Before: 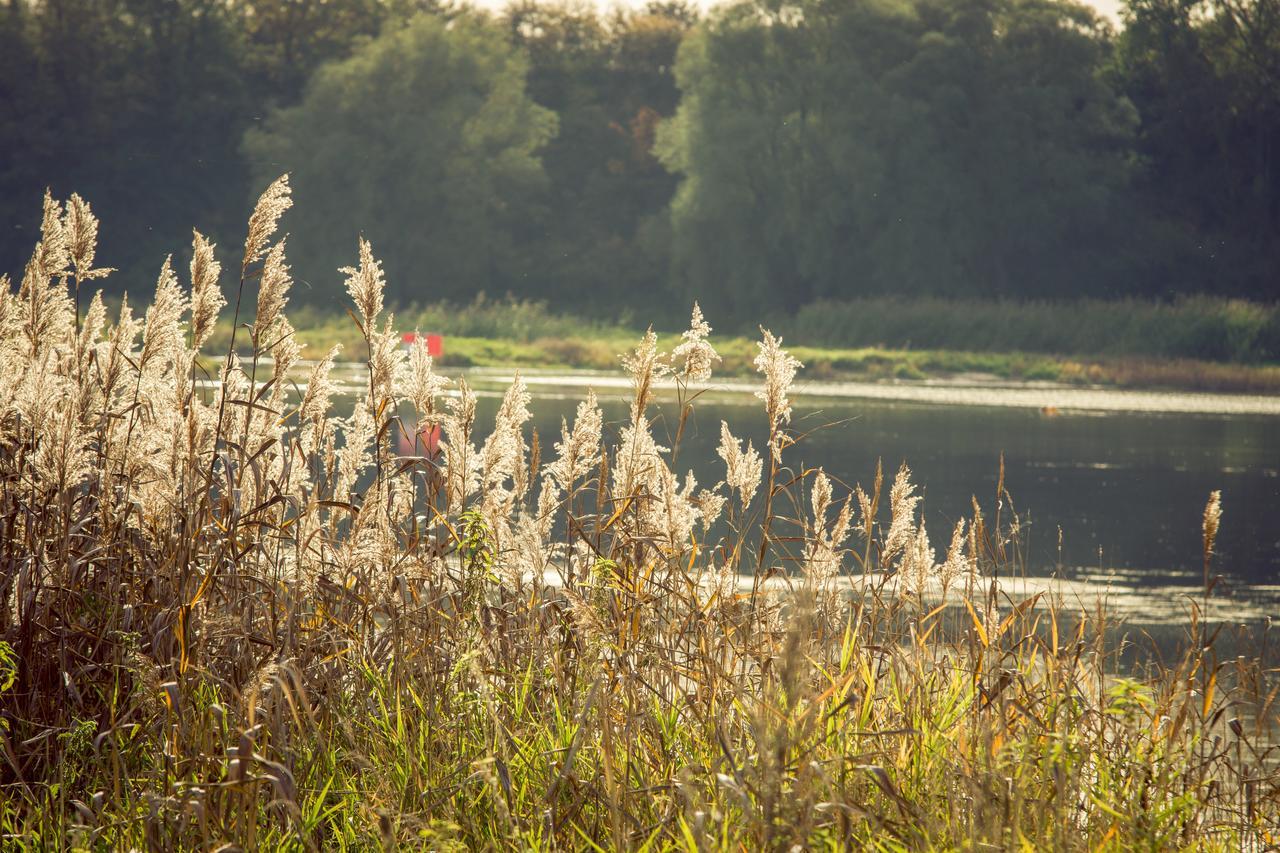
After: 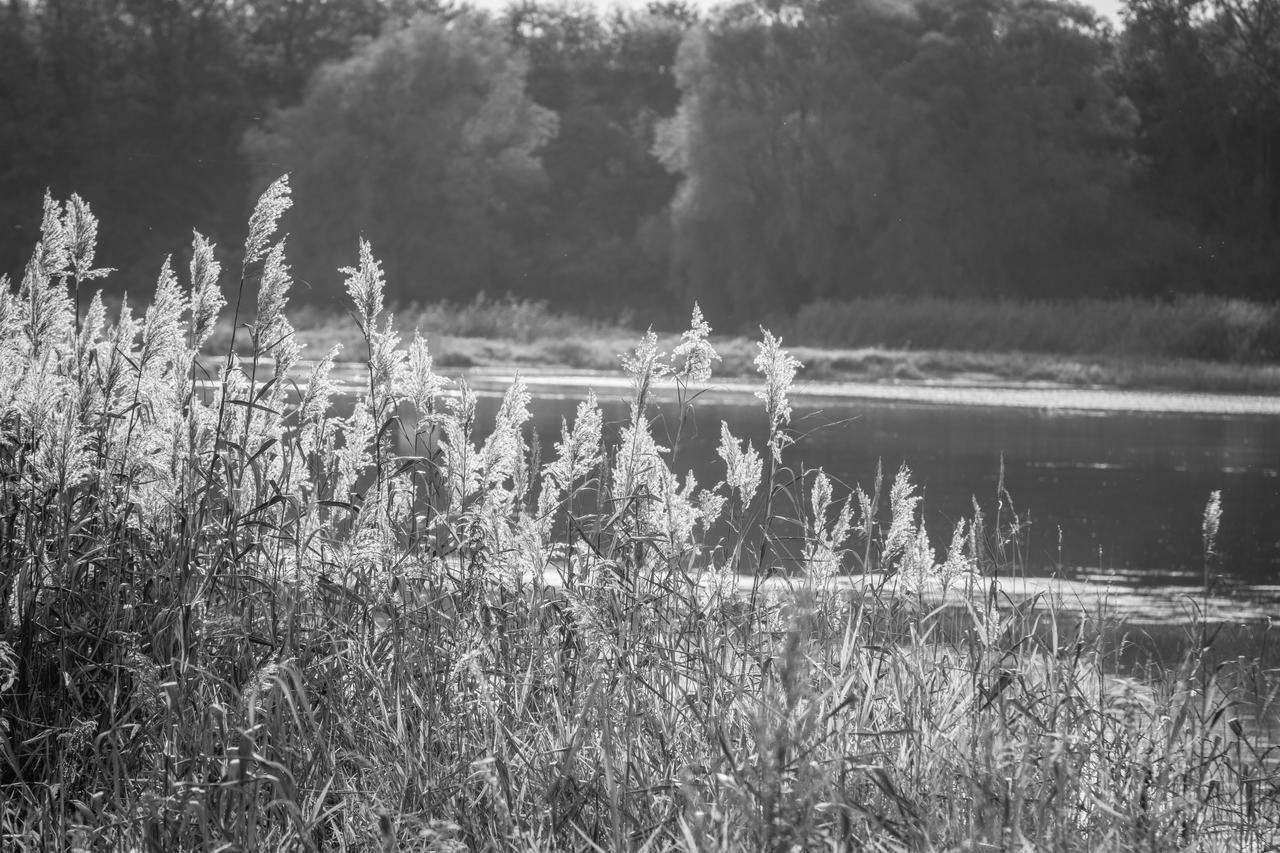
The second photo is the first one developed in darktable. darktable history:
white balance: red 1.066, blue 1.119
local contrast: detail 110%
monochrome: a 30.25, b 92.03
